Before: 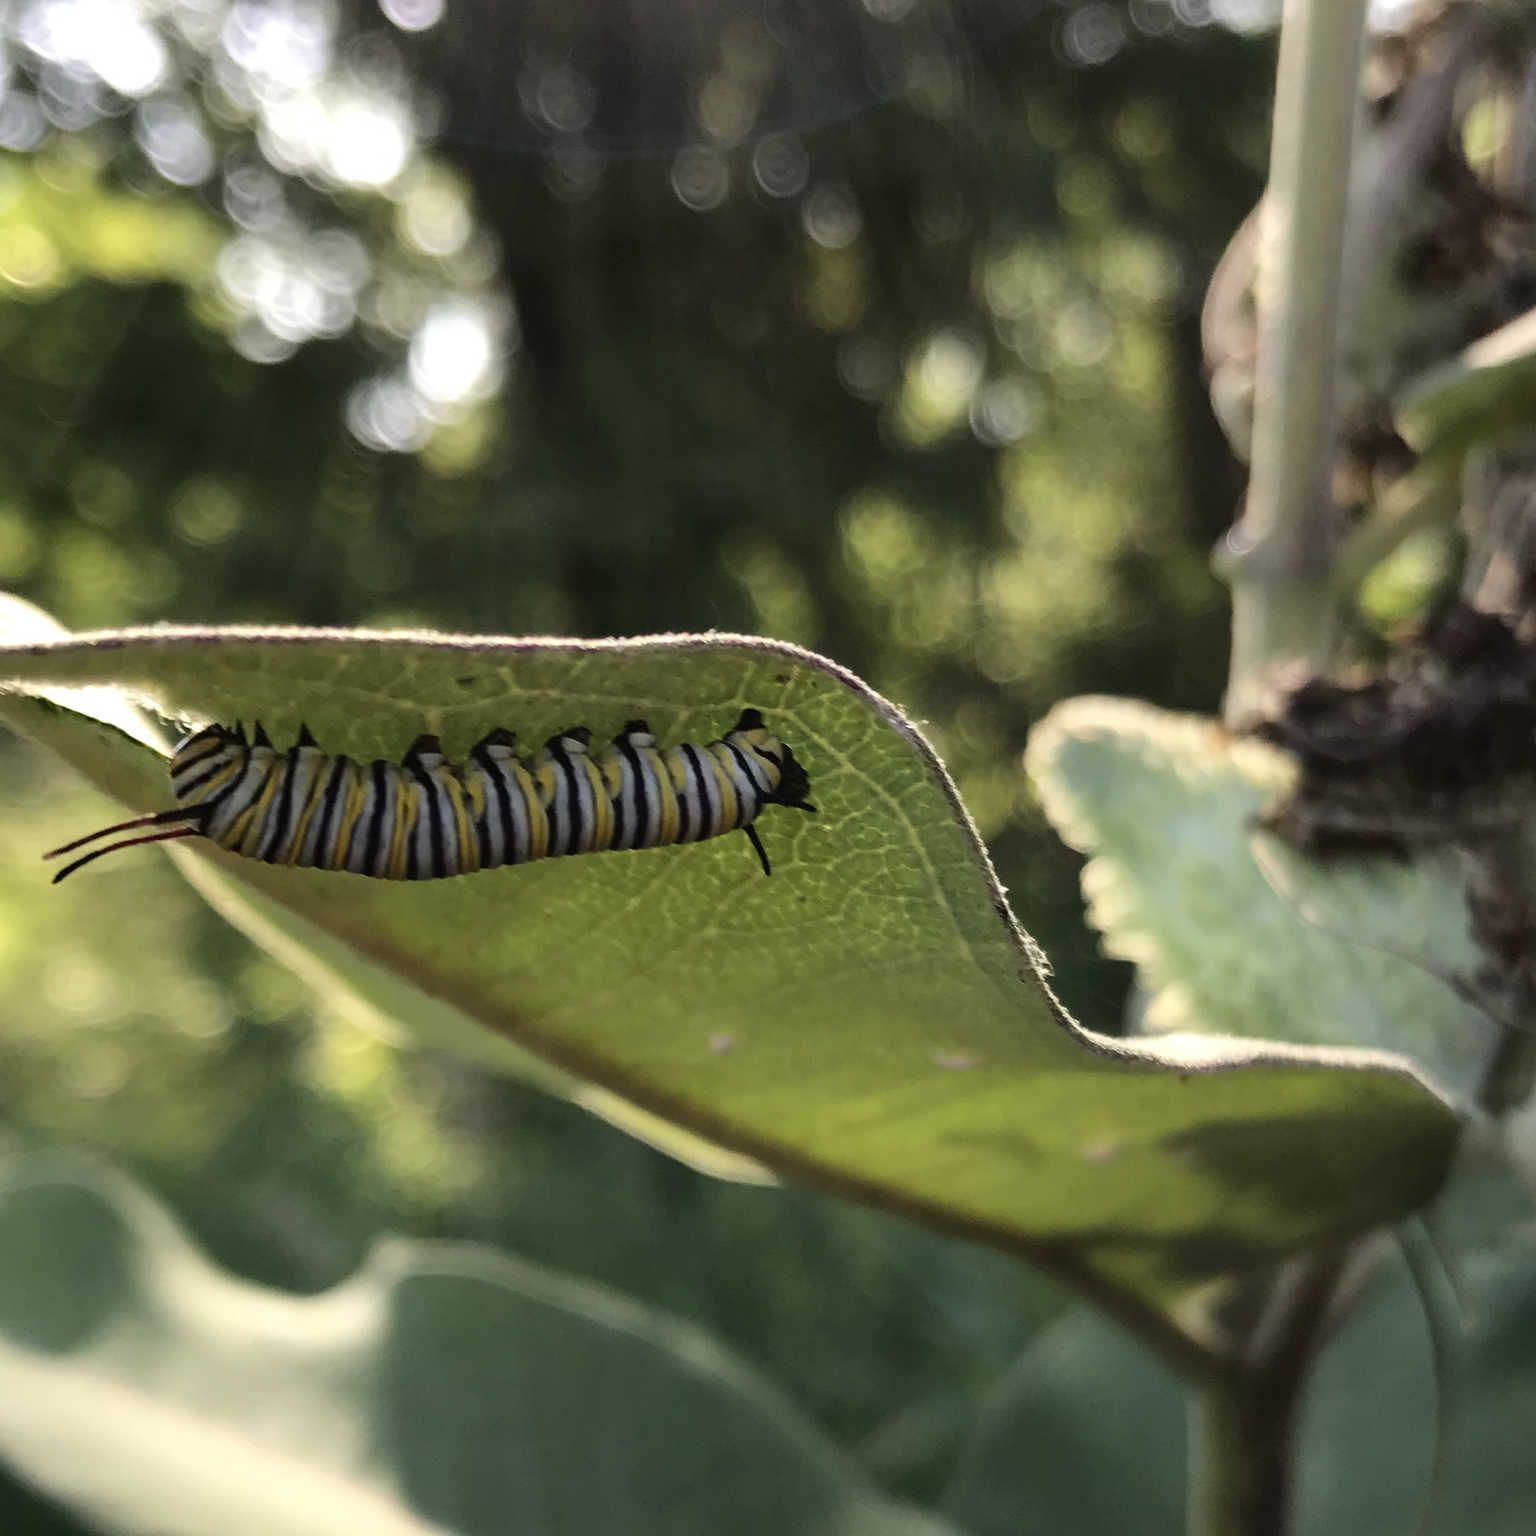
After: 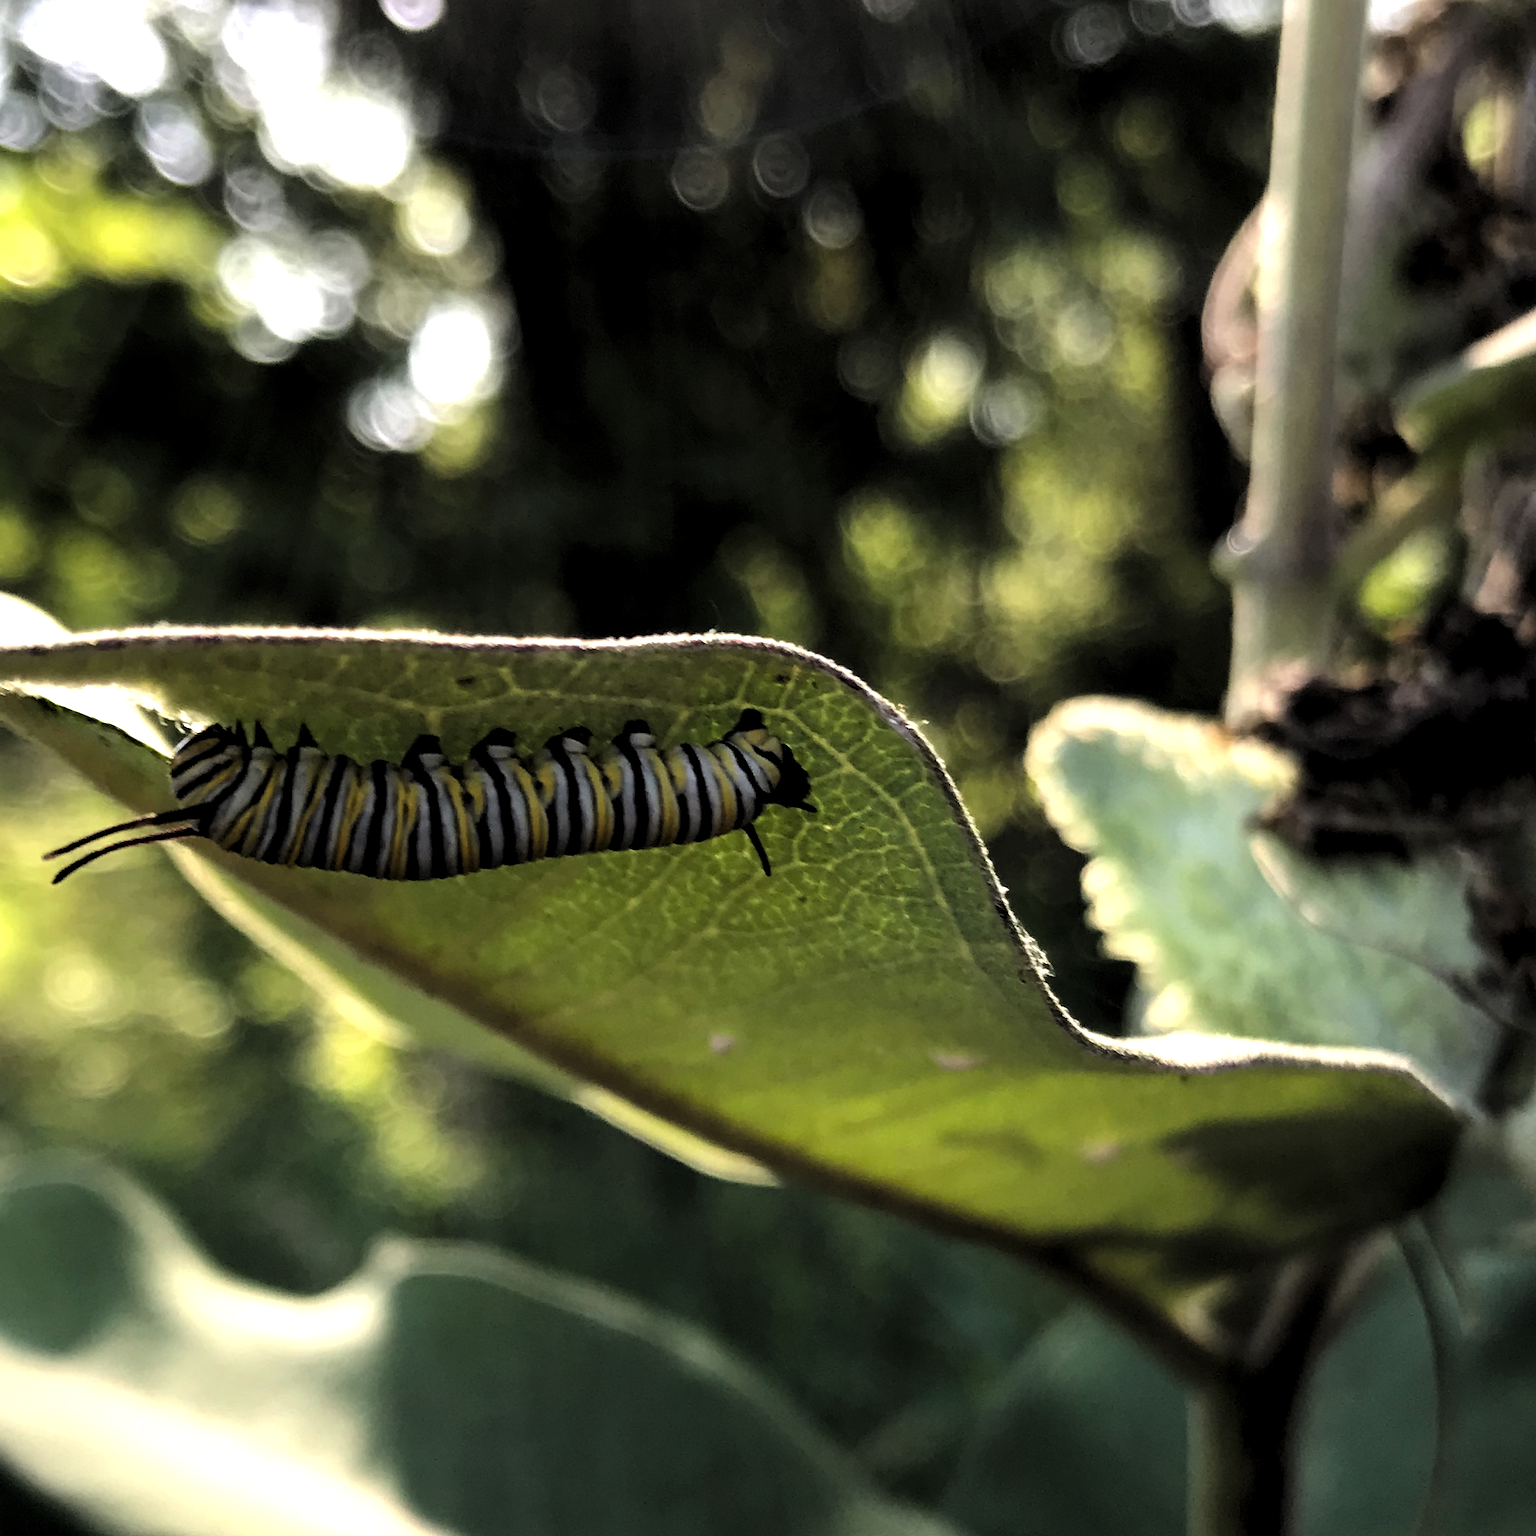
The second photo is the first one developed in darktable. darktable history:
levels: black 0.05%, levels [0.129, 0.519, 0.867]
